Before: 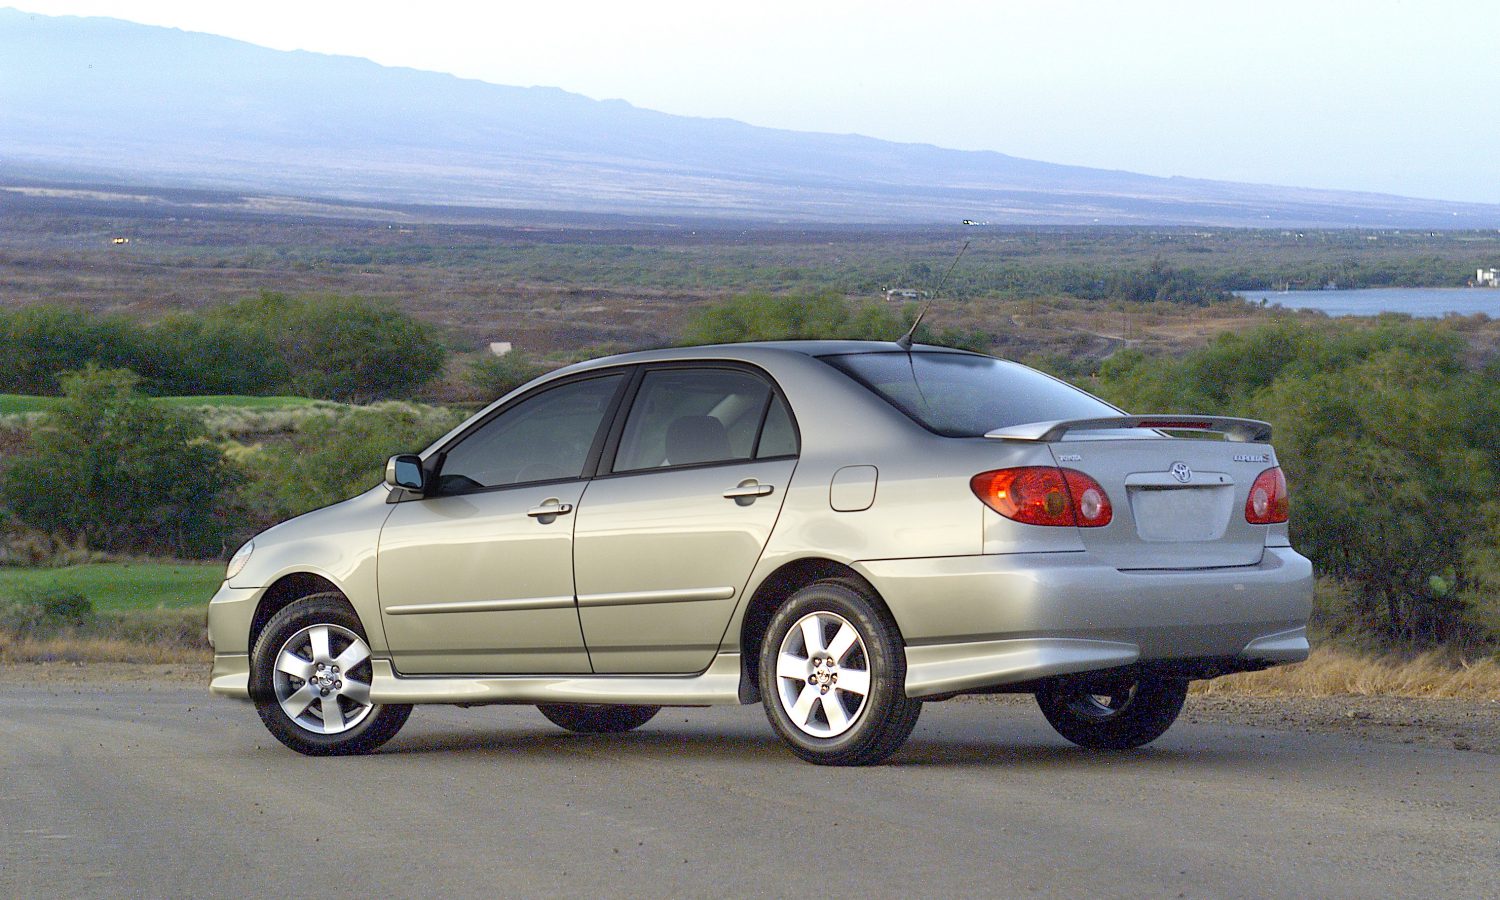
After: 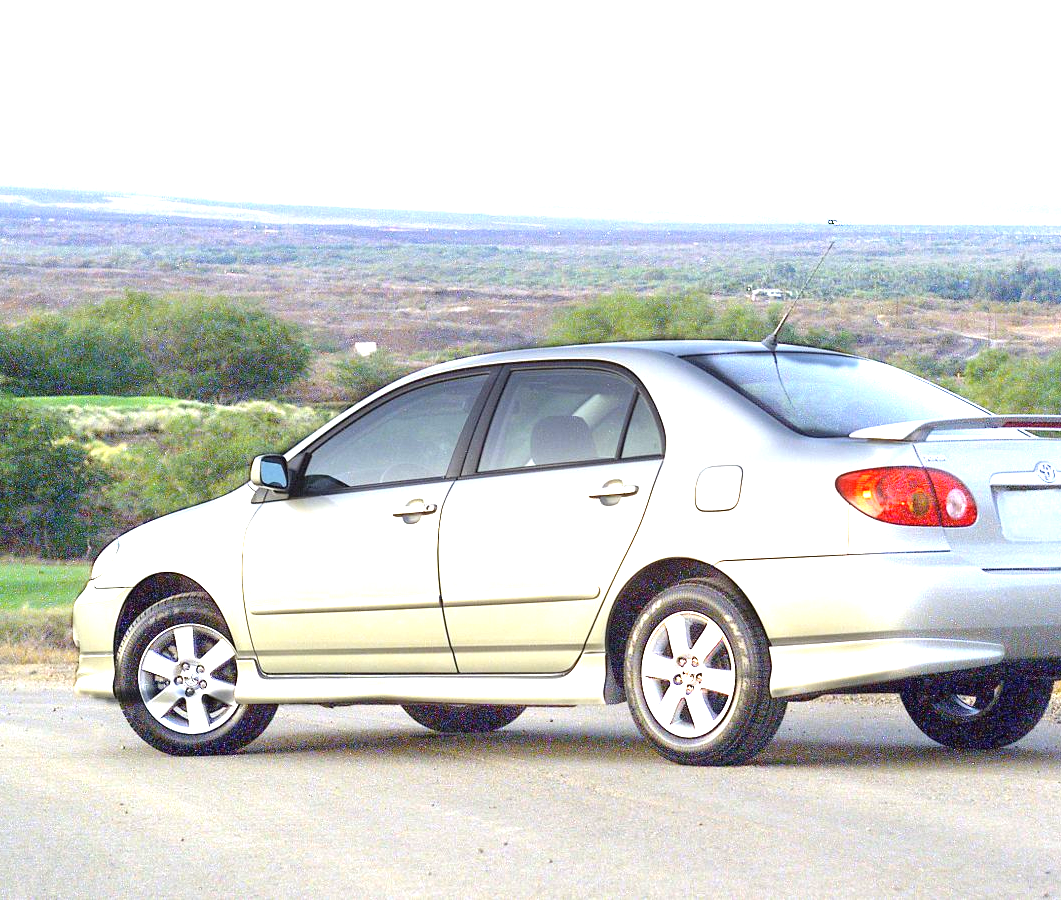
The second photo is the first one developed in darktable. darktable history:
crop and rotate: left 9.024%, right 20.242%
exposure: black level correction 0, exposure 1.76 EV, compensate highlight preservation false
